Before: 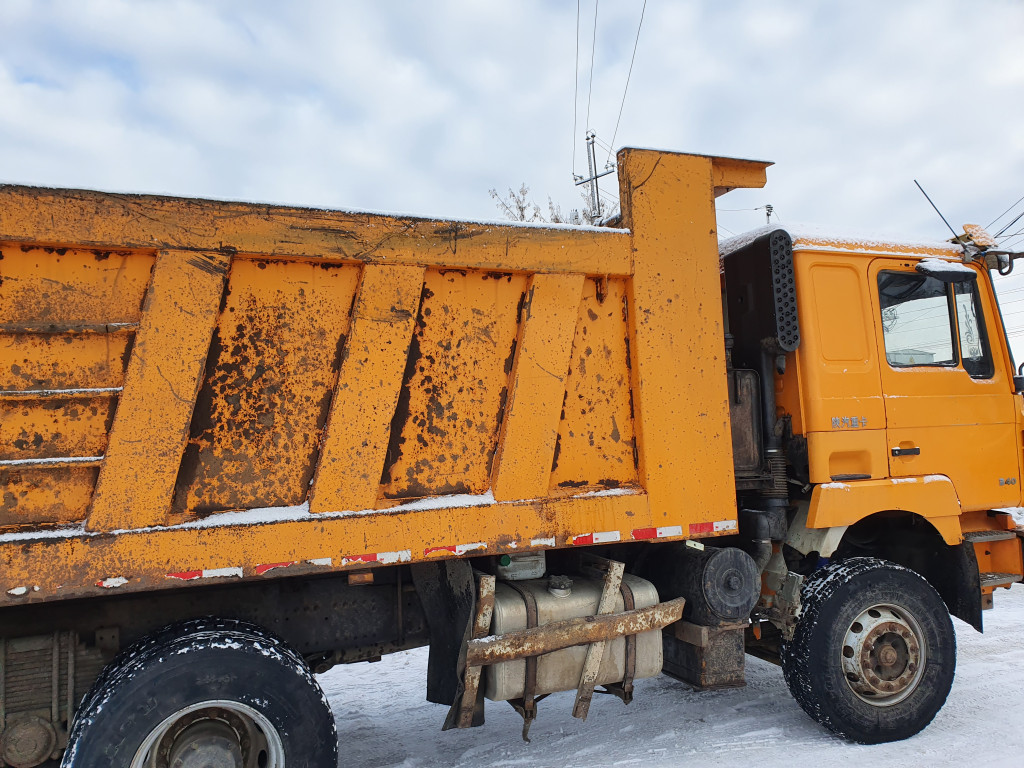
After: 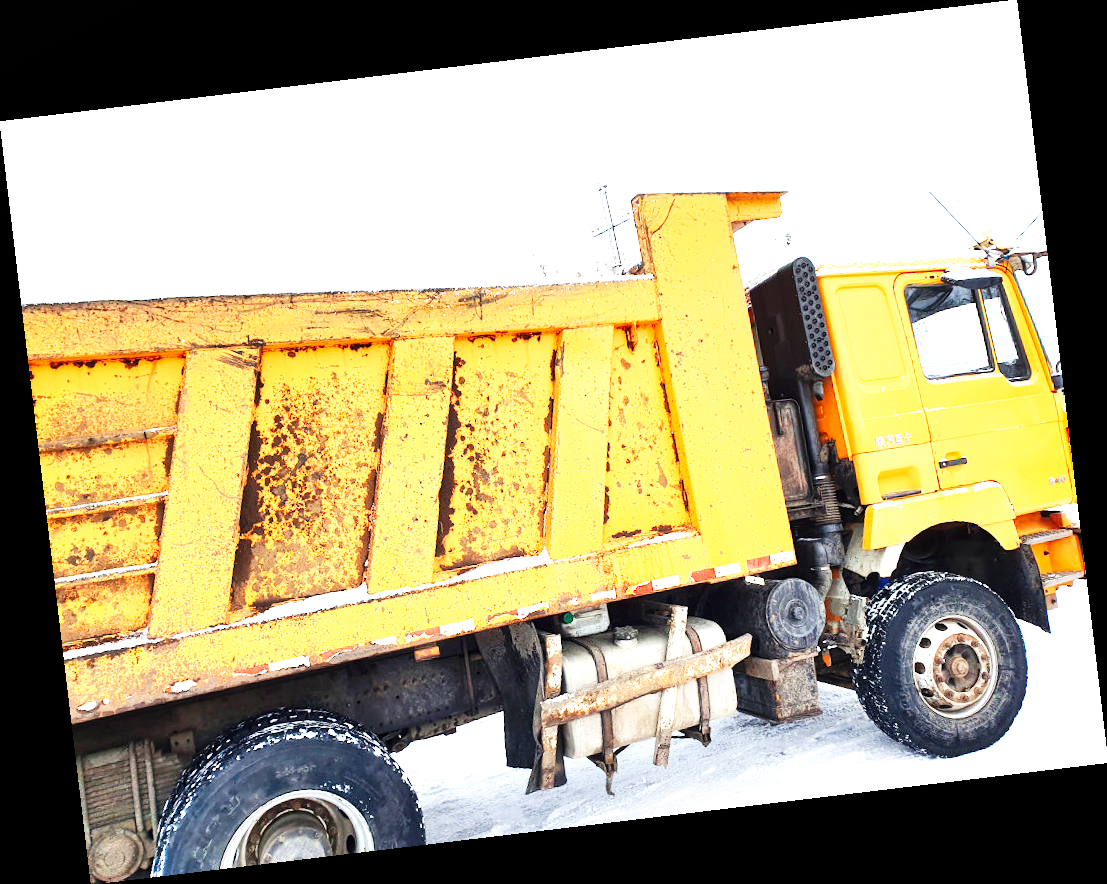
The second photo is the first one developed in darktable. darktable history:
base curve: curves: ch0 [(0, 0) (0.007, 0.004) (0.027, 0.03) (0.046, 0.07) (0.207, 0.54) (0.442, 0.872) (0.673, 0.972) (1, 1)], preserve colors none
exposure: black level correction 0, exposure 1.015 EV, compensate exposure bias true, compensate highlight preservation false
local contrast: highlights 100%, shadows 100%, detail 120%, midtone range 0.2
rotate and perspective: rotation -6.83°, automatic cropping off
